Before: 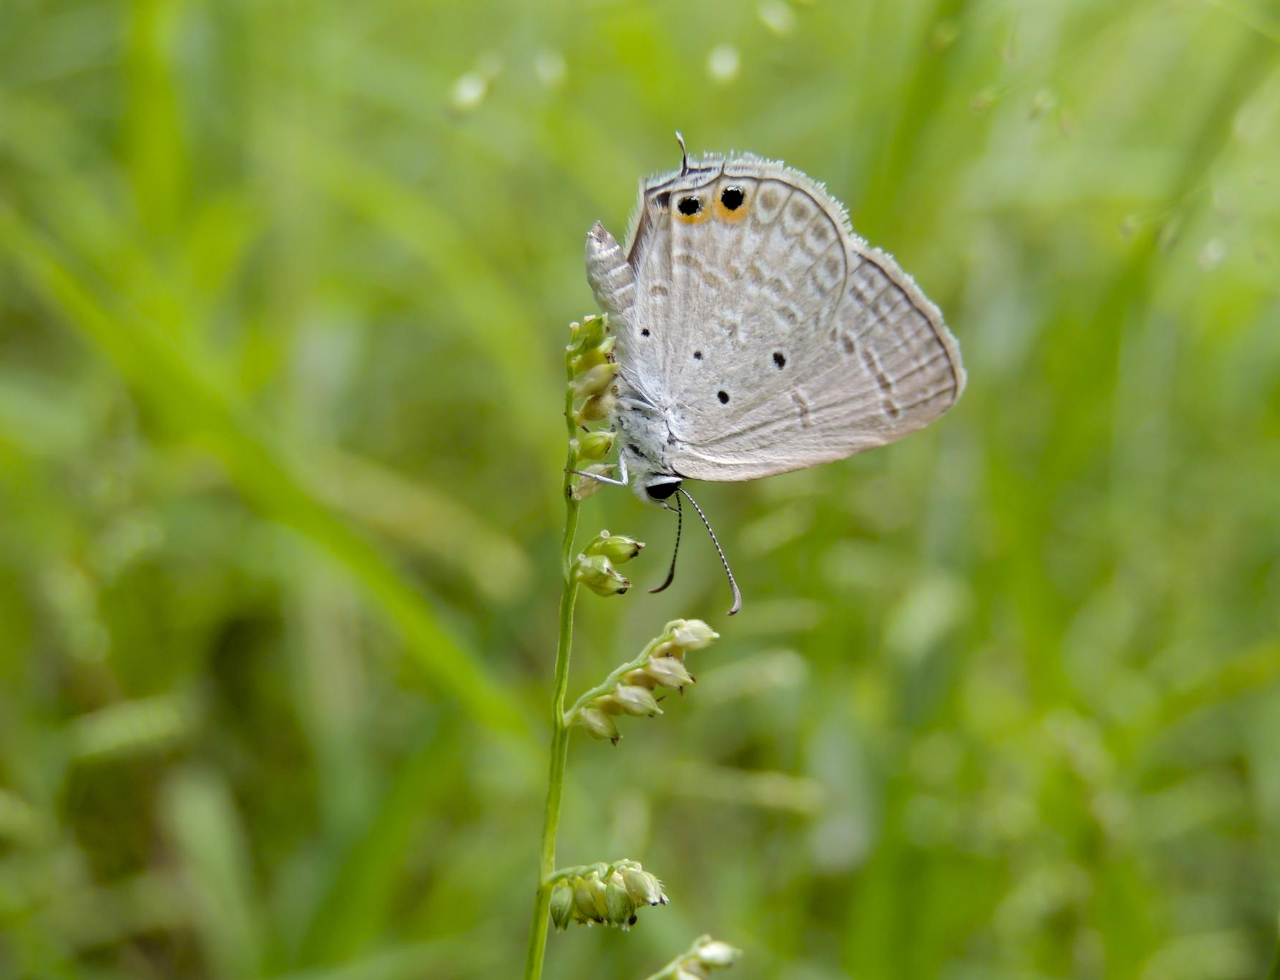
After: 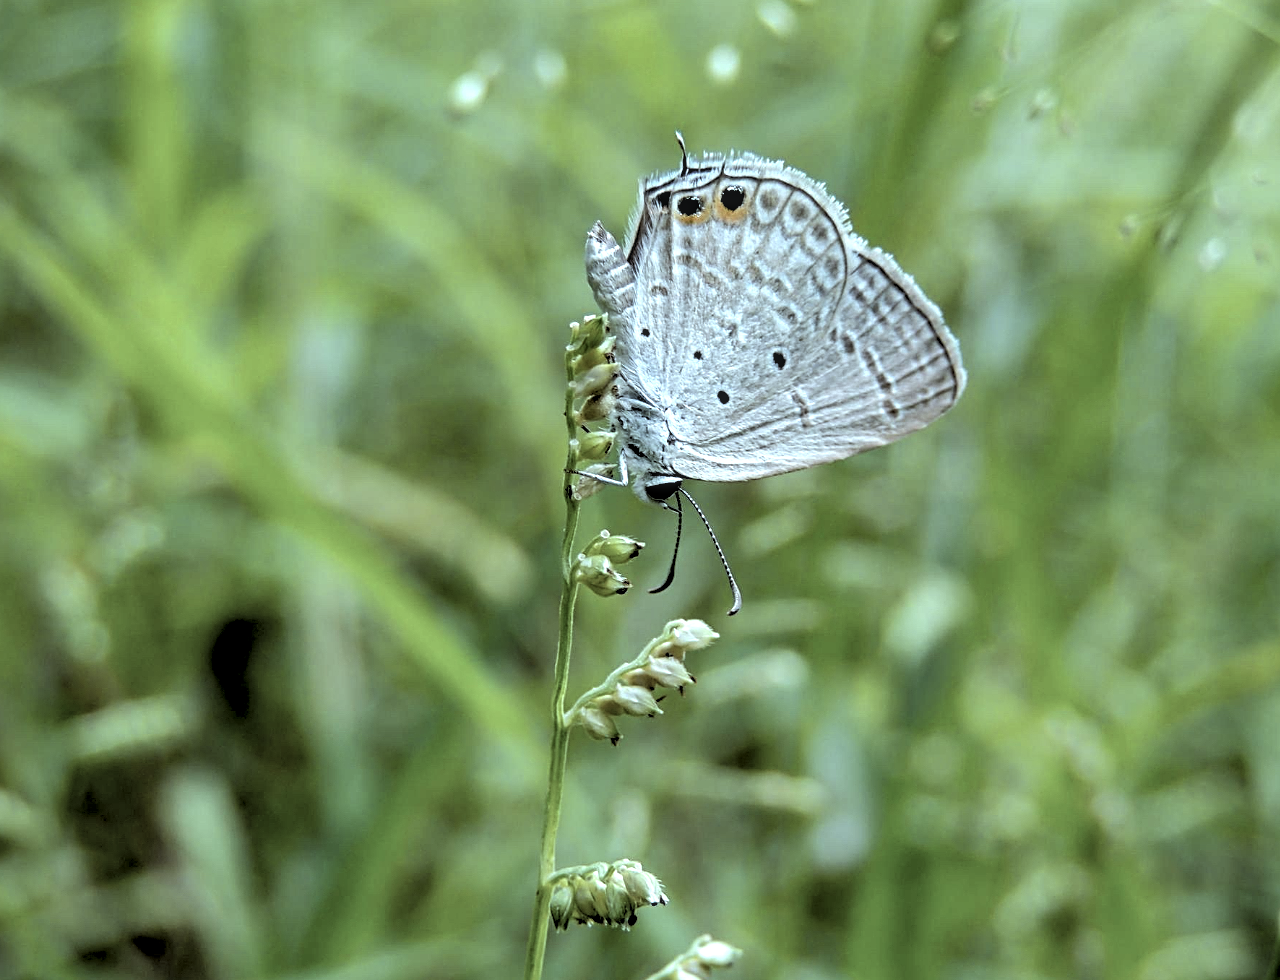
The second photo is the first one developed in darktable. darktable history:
local contrast: on, module defaults
rgb levels: levels [[0.034, 0.472, 0.904], [0, 0.5, 1], [0, 0.5, 1]]
color correction: highlights a* -12.64, highlights b* -18.1, saturation 0.7
shadows and highlights: highlights color adjustment 0%, soften with gaussian
exposure: compensate highlight preservation false
tone equalizer: -8 EV -0.417 EV, -7 EV -0.389 EV, -6 EV -0.333 EV, -5 EV -0.222 EV, -3 EV 0.222 EV, -2 EV 0.333 EV, -1 EV 0.389 EV, +0 EV 0.417 EV, edges refinement/feathering 500, mask exposure compensation -1.57 EV, preserve details no
sharpen: on, module defaults
